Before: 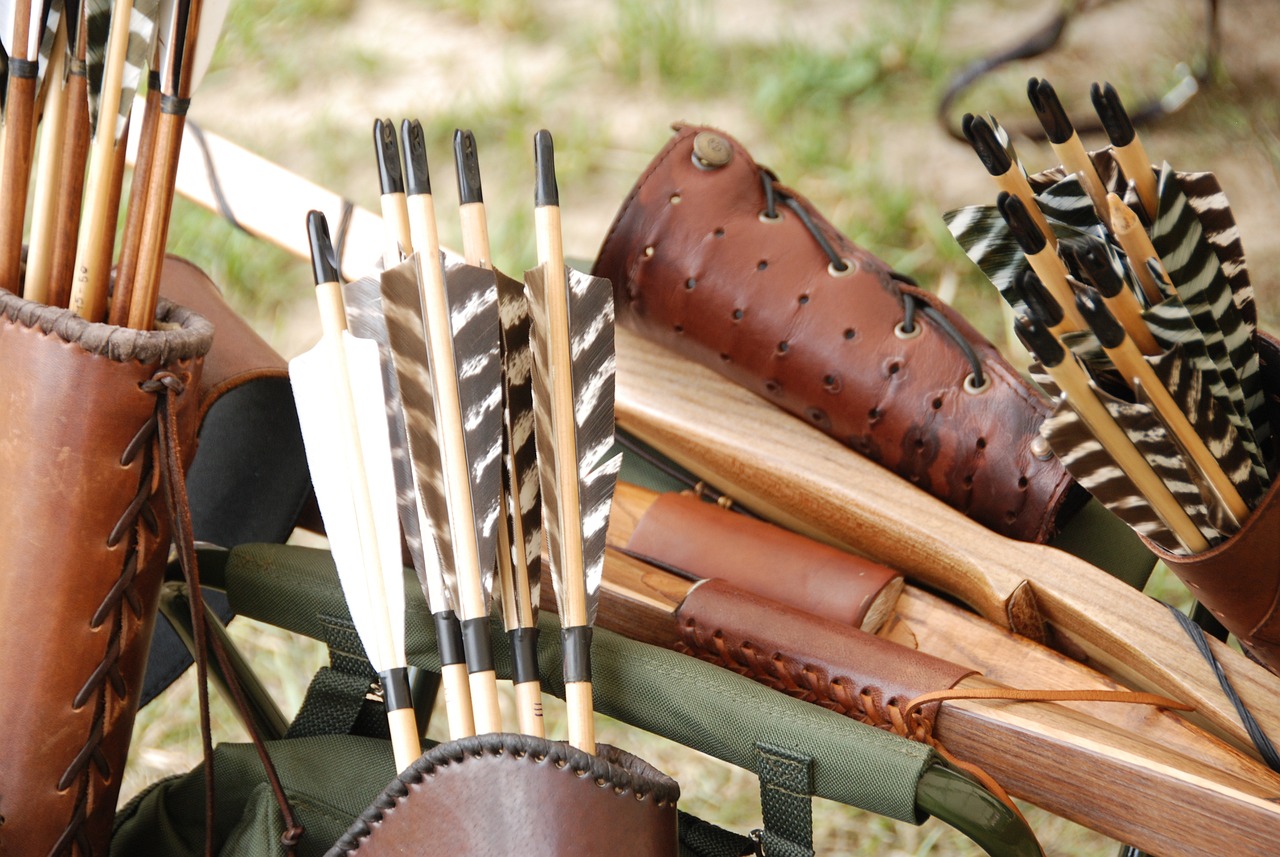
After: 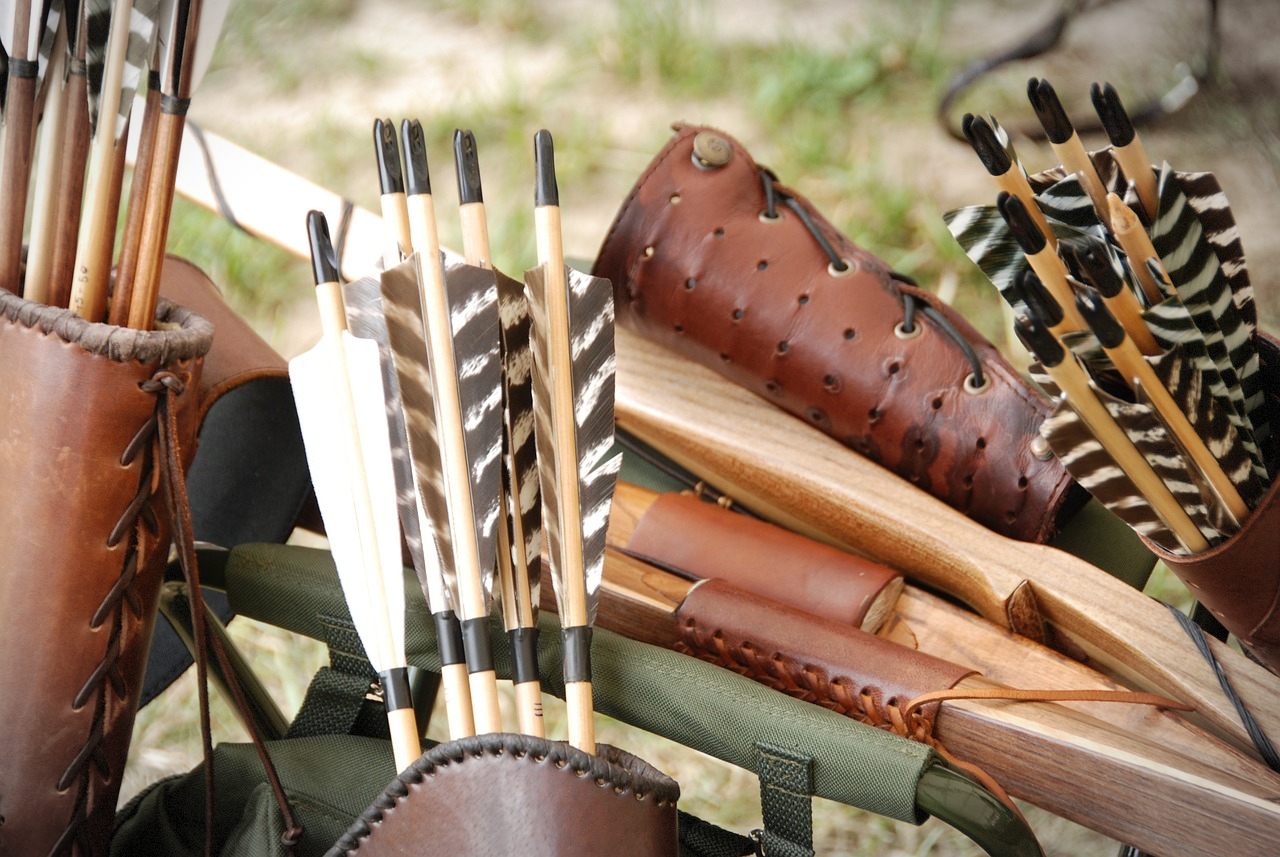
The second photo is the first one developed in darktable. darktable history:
vignetting: brightness -0.293, automatic ratio true, dithering 8-bit output
